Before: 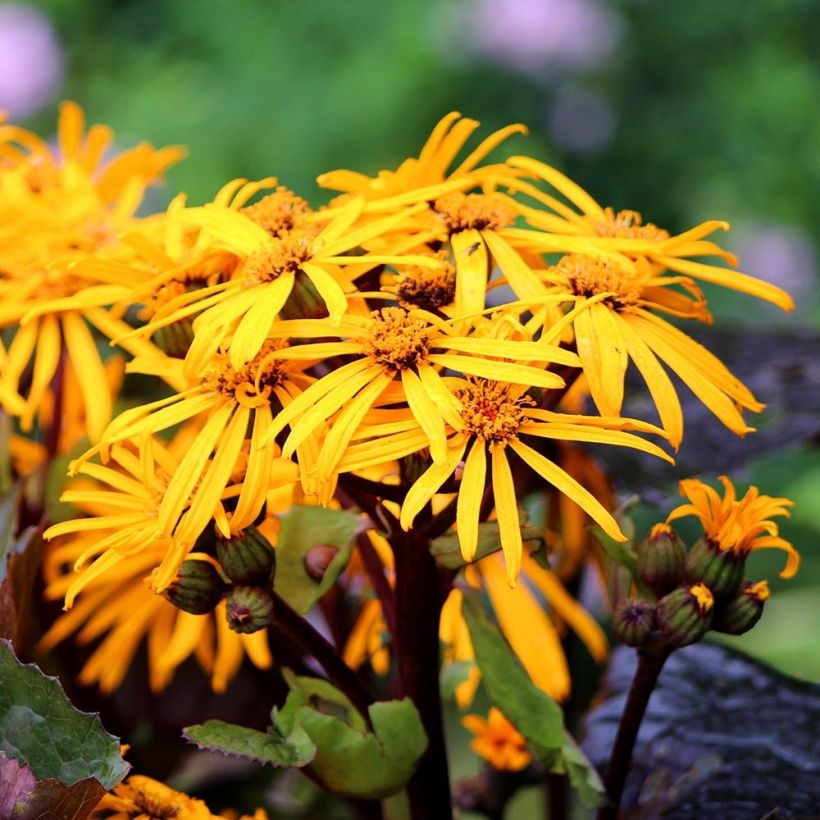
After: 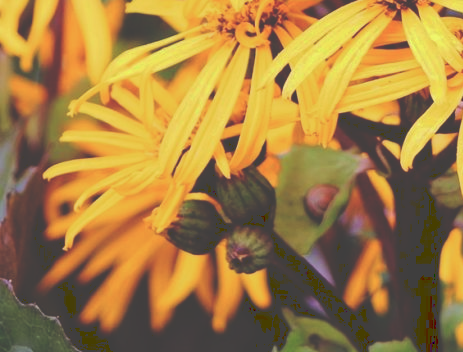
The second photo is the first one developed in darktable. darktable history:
crop: top 44.008%, right 43.512%, bottom 13.065%
tone curve: curves: ch0 [(0, 0) (0.003, 0.264) (0.011, 0.264) (0.025, 0.265) (0.044, 0.269) (0.069, 0.273) (0.1, 0.28) (0.136, 0.292) (0.177, 0.309) (0.224, 0.336) (0.277, 0.371) (0.335, 0.412) (0.399, 0.469) (0.468, 0.533) (0.543, 0.595) (0.623, 0.66) (0.709, 0.73) (0.801, 0.8) (0.898, 0.854) (1, 1)], preserve colors none
